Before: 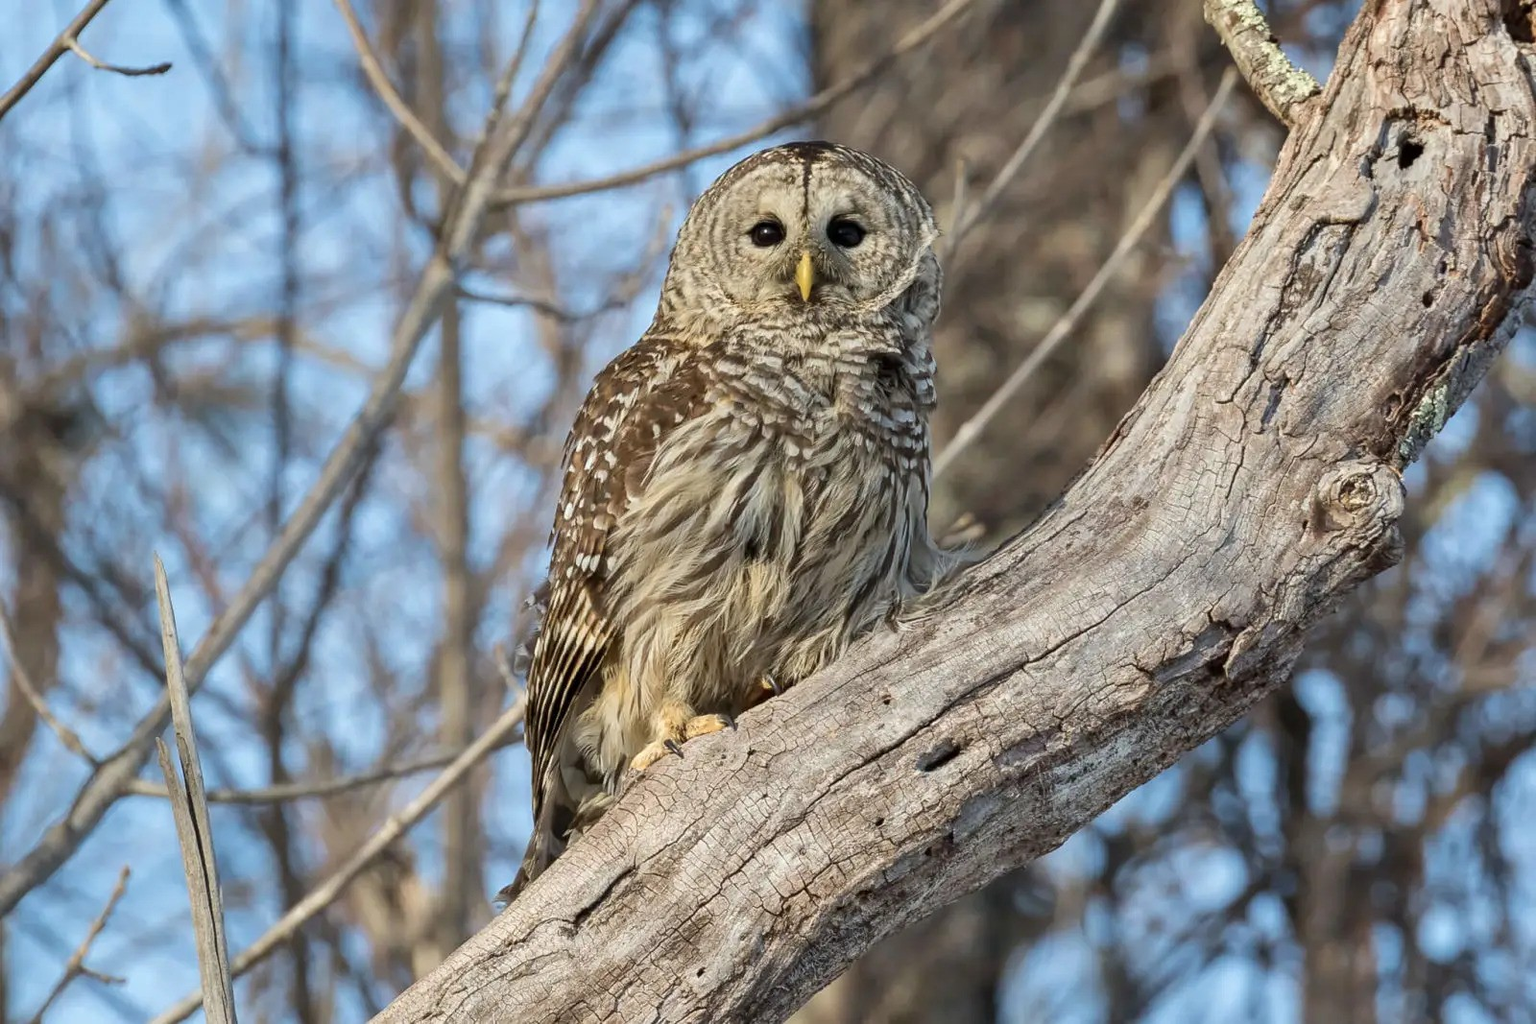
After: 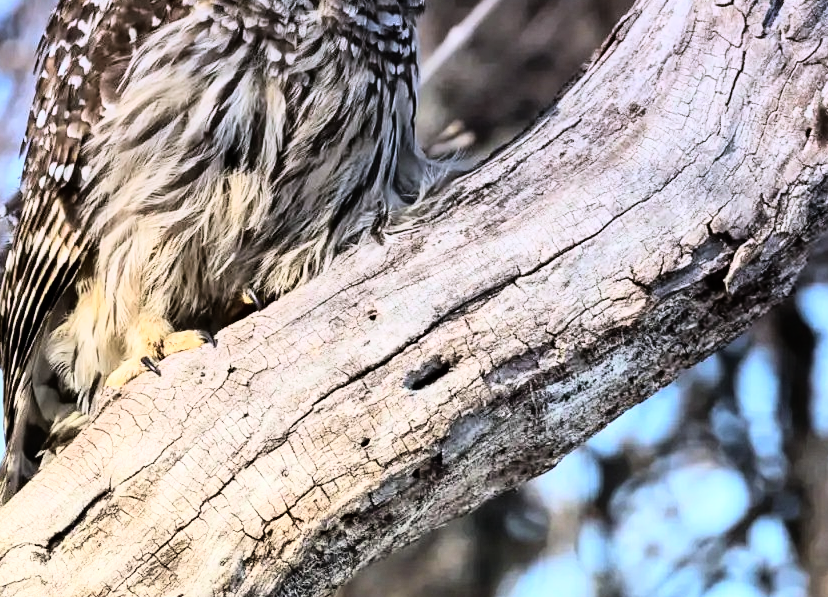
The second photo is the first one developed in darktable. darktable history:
rgb curve: curves: ch0 [(0, 0) (0.21, 0.15) (0.24, 0.21) (0.5, 0.75) (0.75, 0.96) (0.89, 0.99) (1, 1)]; ch1 [(0, 0.02) (0.21, 0.13) (0.25, 0.2) (0.5, 0.67) (0.75, 0.9) (0.89, 0.97) (1, 1)]; ch2 [(0, 0.02) (0.21, 0.13) (0.25, 0.2) (0.5, 0.67) (0.75, 0.9) (0.89, 0.97) (1, 1)], compensate middle gray true
graduated density: hue 238.83°, saturation 50%
crop: left 34.479%, top 38.822%, right 13.718%, bottom 5.172%
